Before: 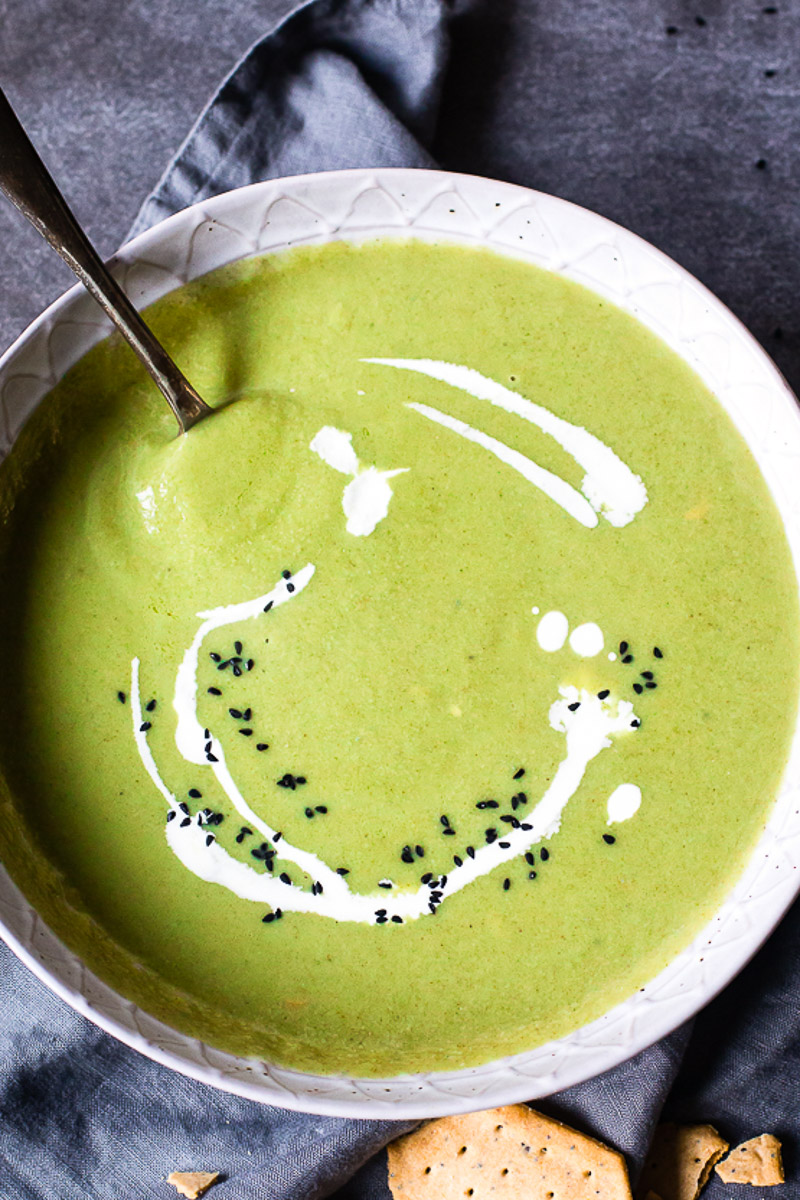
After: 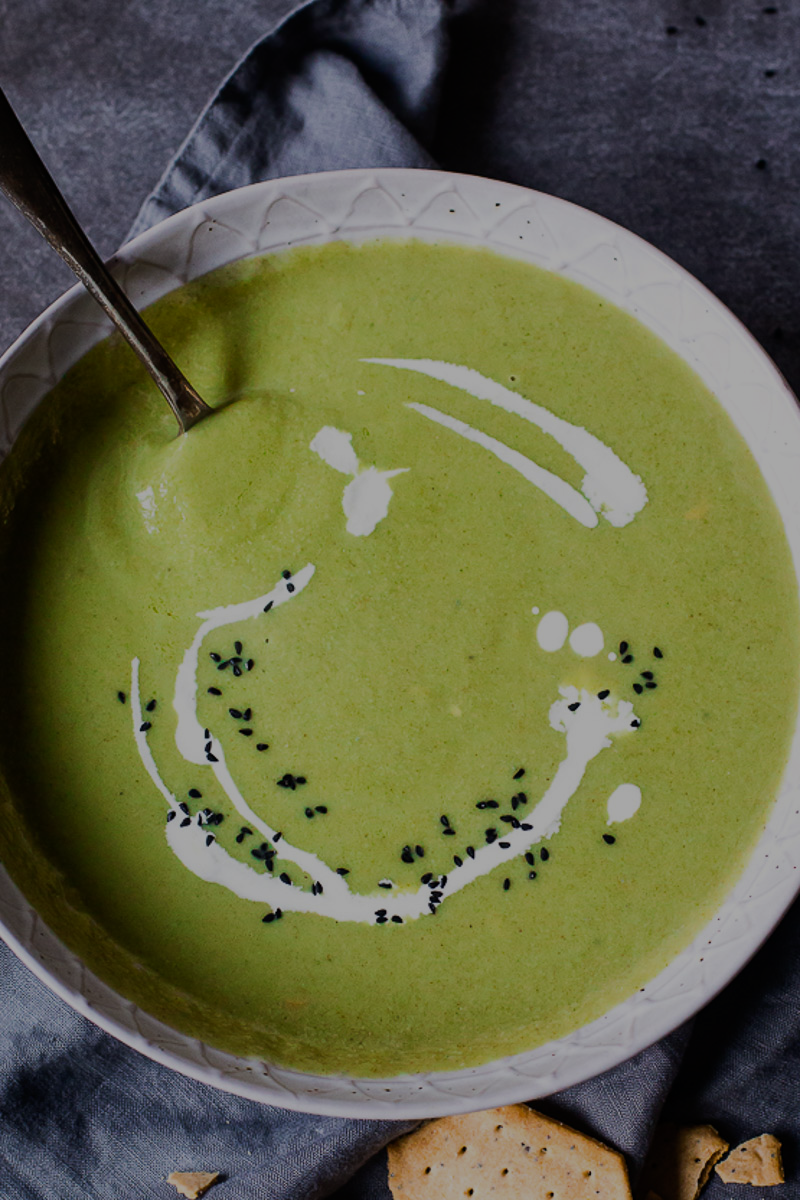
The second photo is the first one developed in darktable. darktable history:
exposure: exposure -1.364 EV, compensate highlight preservation false
